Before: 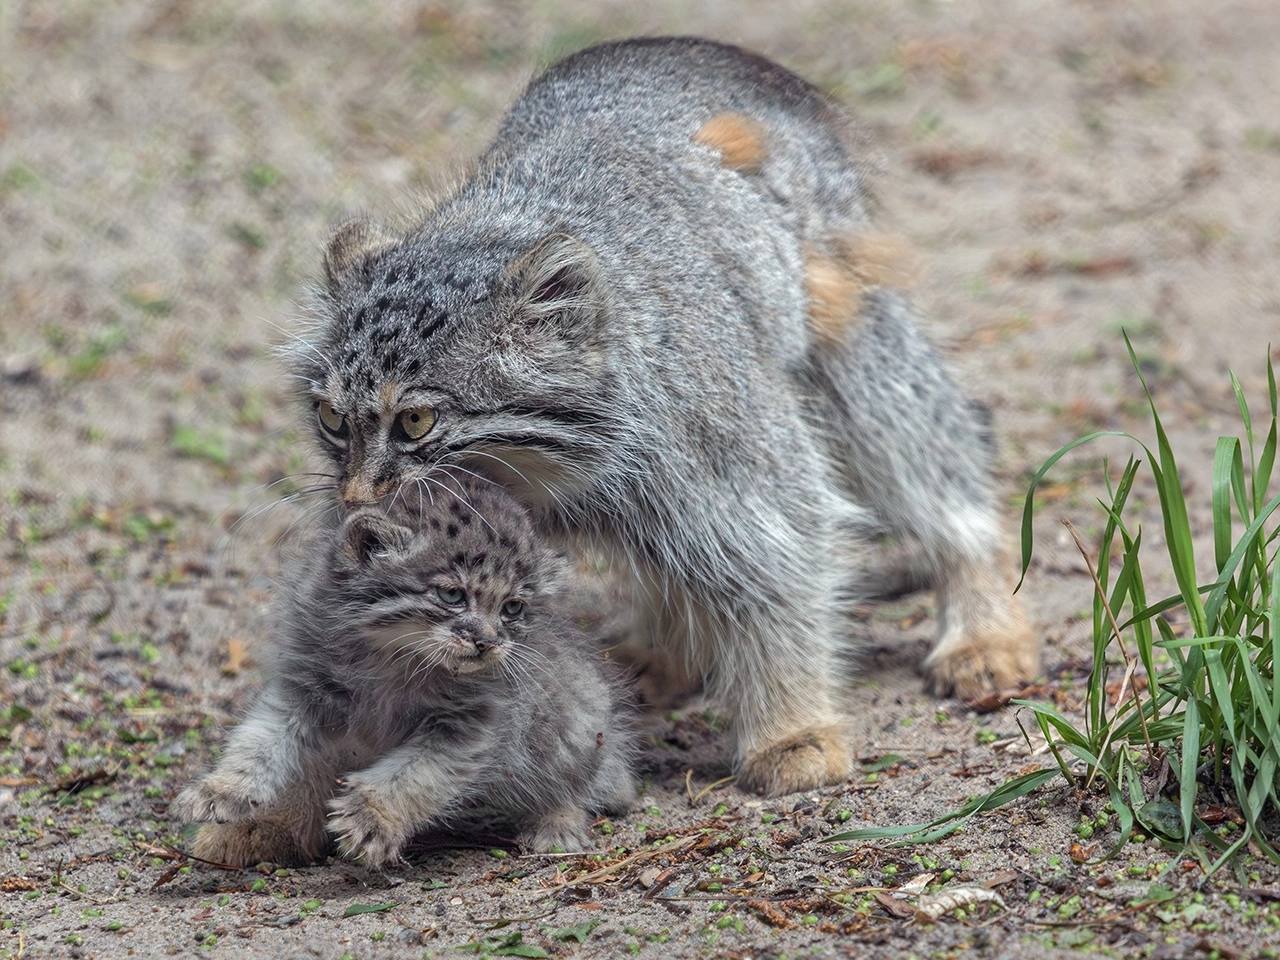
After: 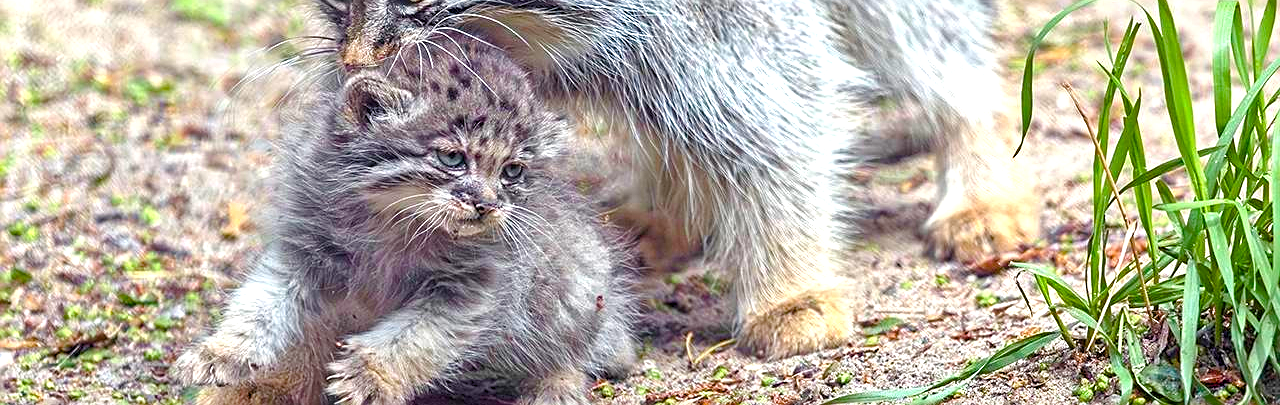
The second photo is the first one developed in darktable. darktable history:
shadows and highlights: shadows 25.08, highlights -24.41
sharpen: on, module defaults
color balance rgb: perceptual saturation grading › global saturation 20%, perceptual saturation grading › highlights -25.407%, perceptual saturation grading › shadows 49.471%, global vibrance 50.285%
crop: top 45.606%, bottom 12.132%
exposure: black level correction 0, exposure 1.121 EV, compensate highlight preservation false
